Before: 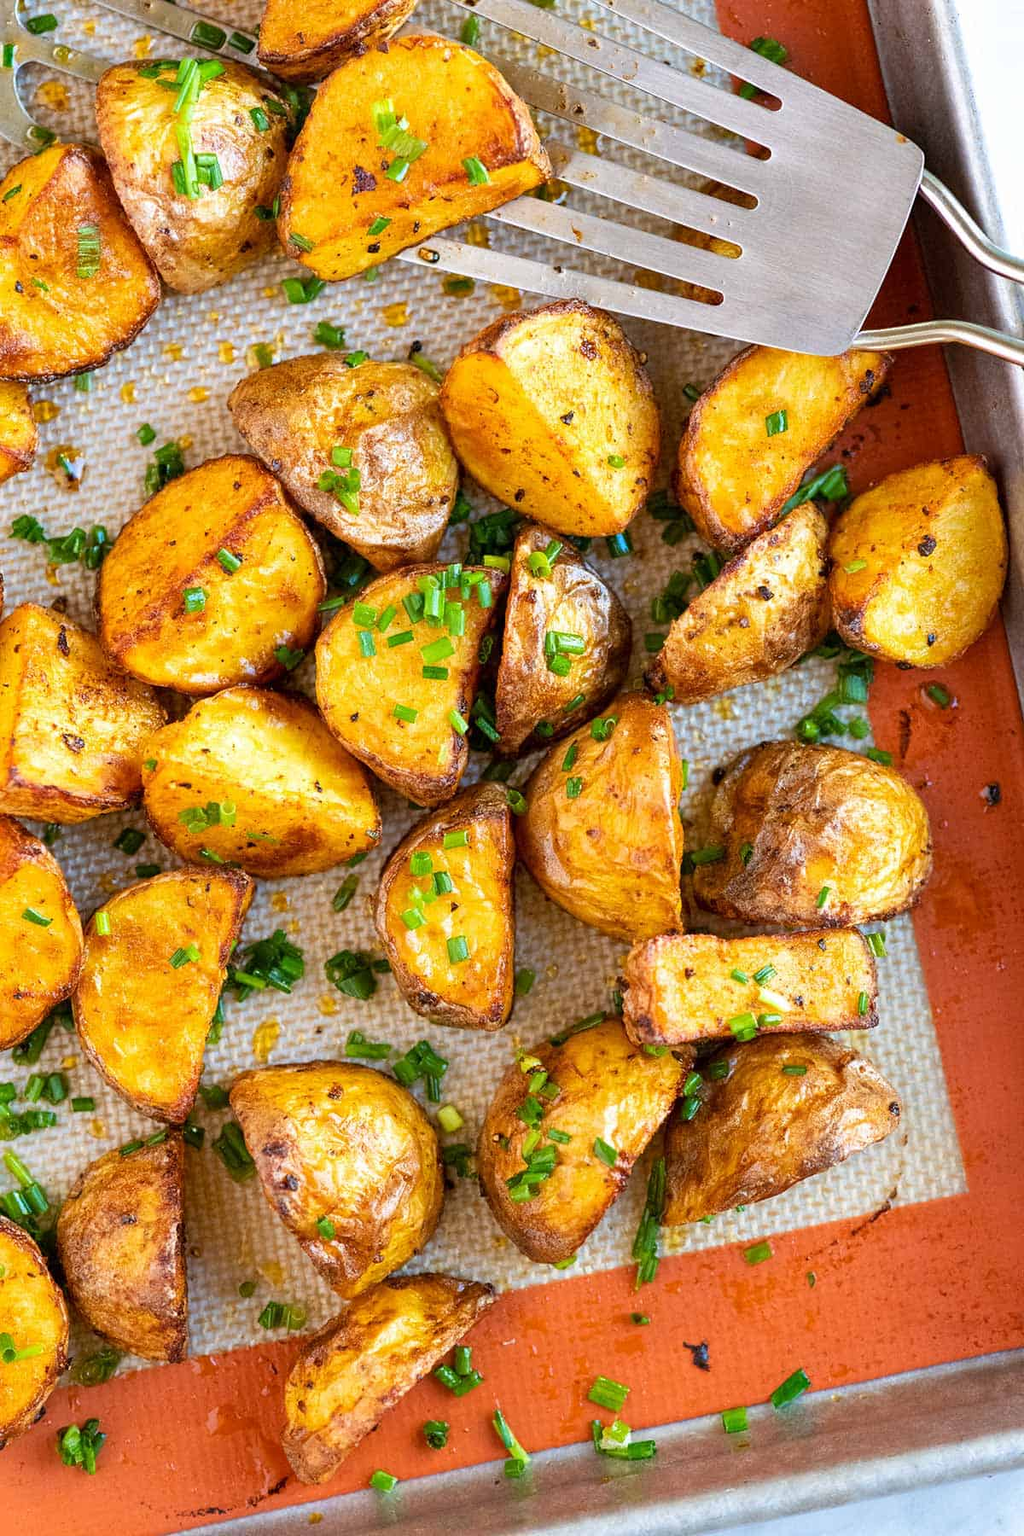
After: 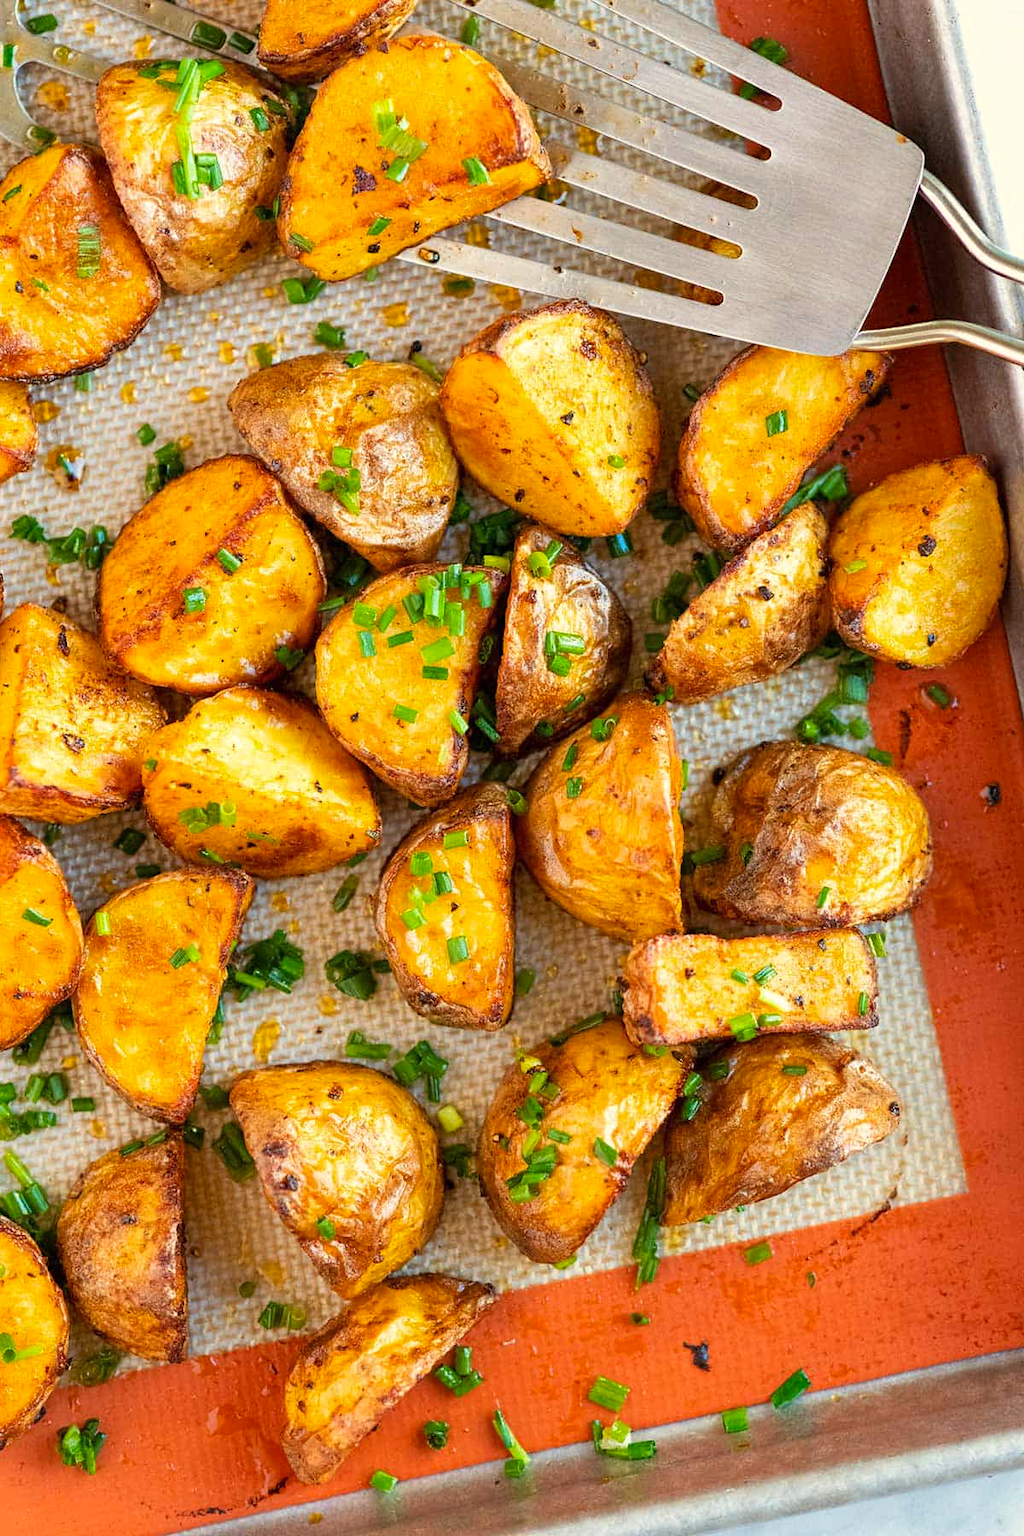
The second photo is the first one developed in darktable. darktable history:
white balance: red 1.029, blue 0.92
vibrance: on, module defaults
